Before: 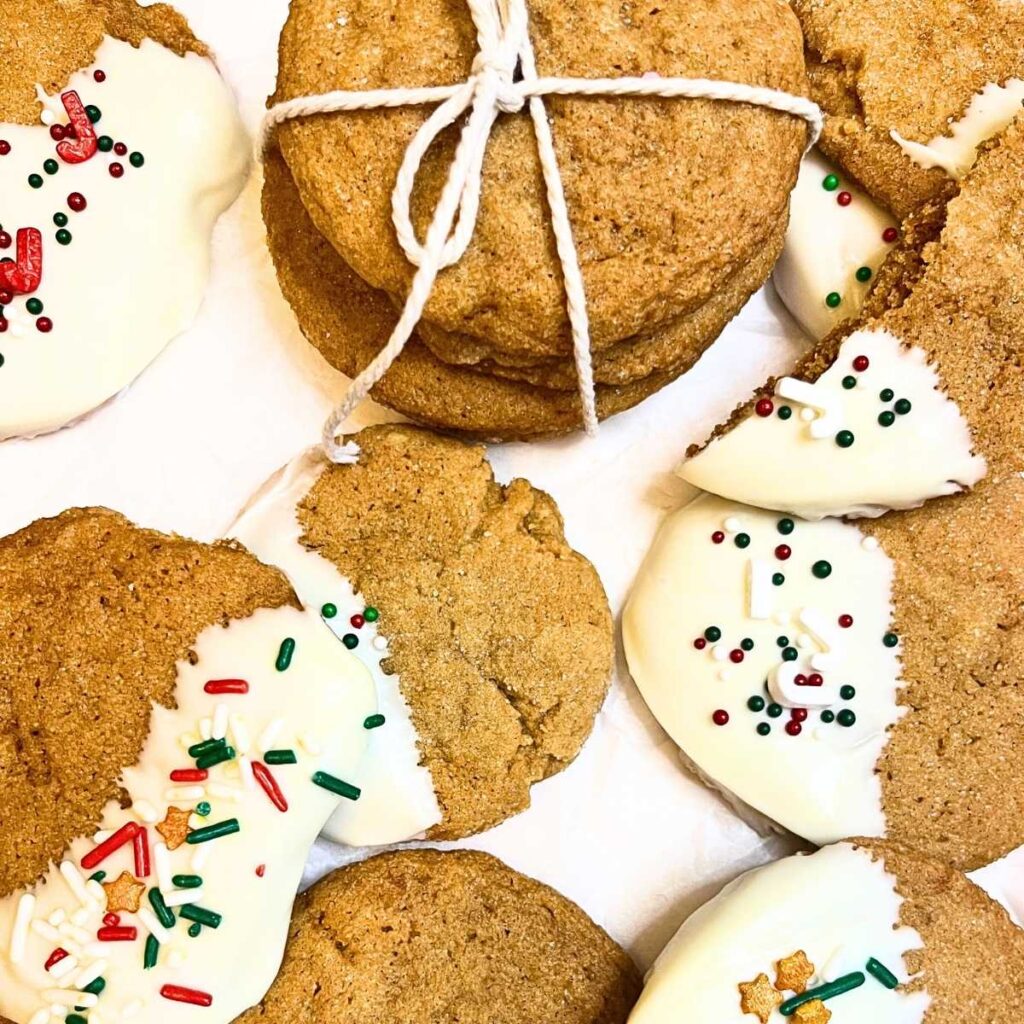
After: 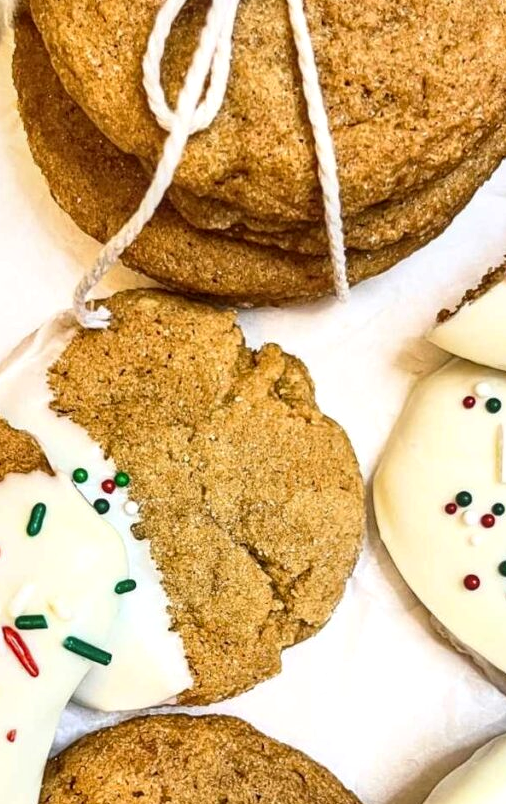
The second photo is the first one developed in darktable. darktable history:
crop and rotate: angle 0.02°, left 24.353%, top 13.219%, right 26.156%, bottom 8.224%
local contrast: on, module defaults
